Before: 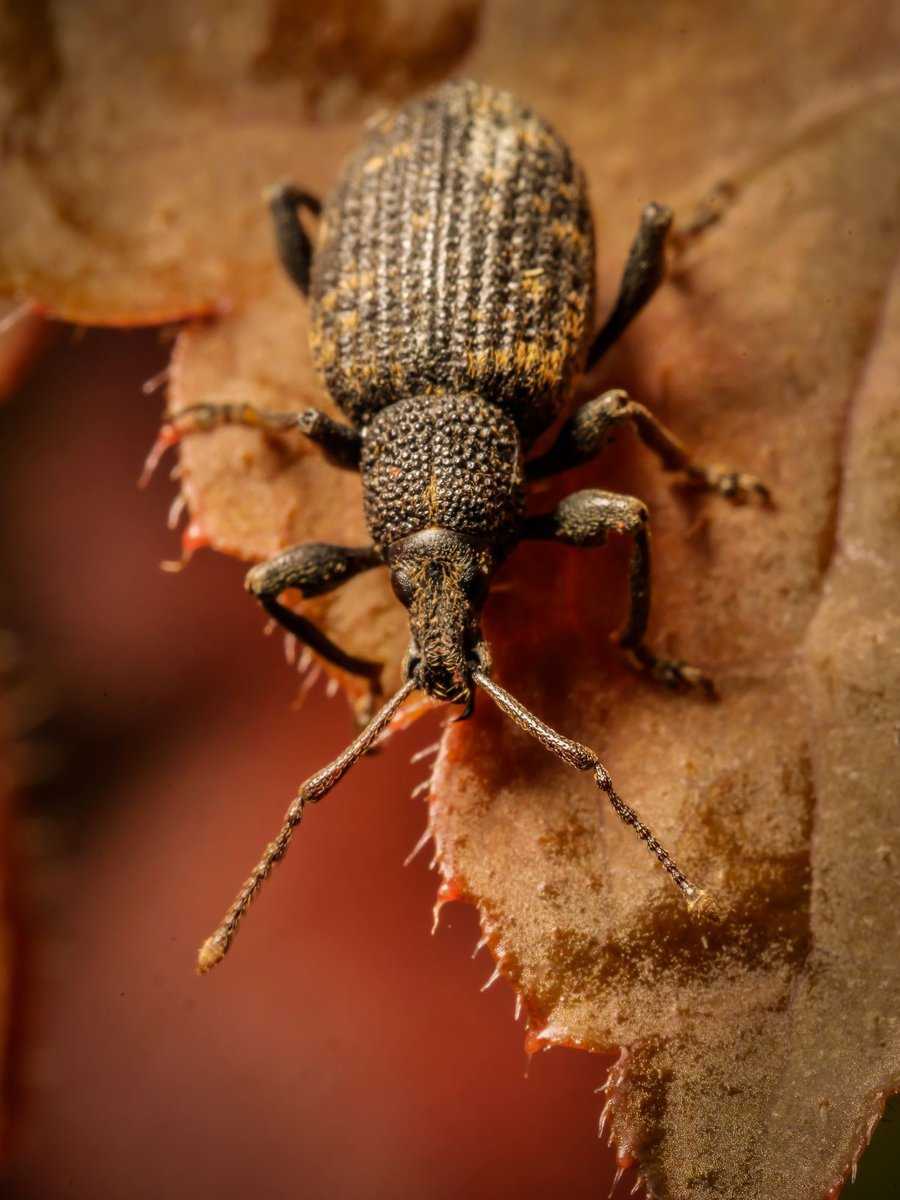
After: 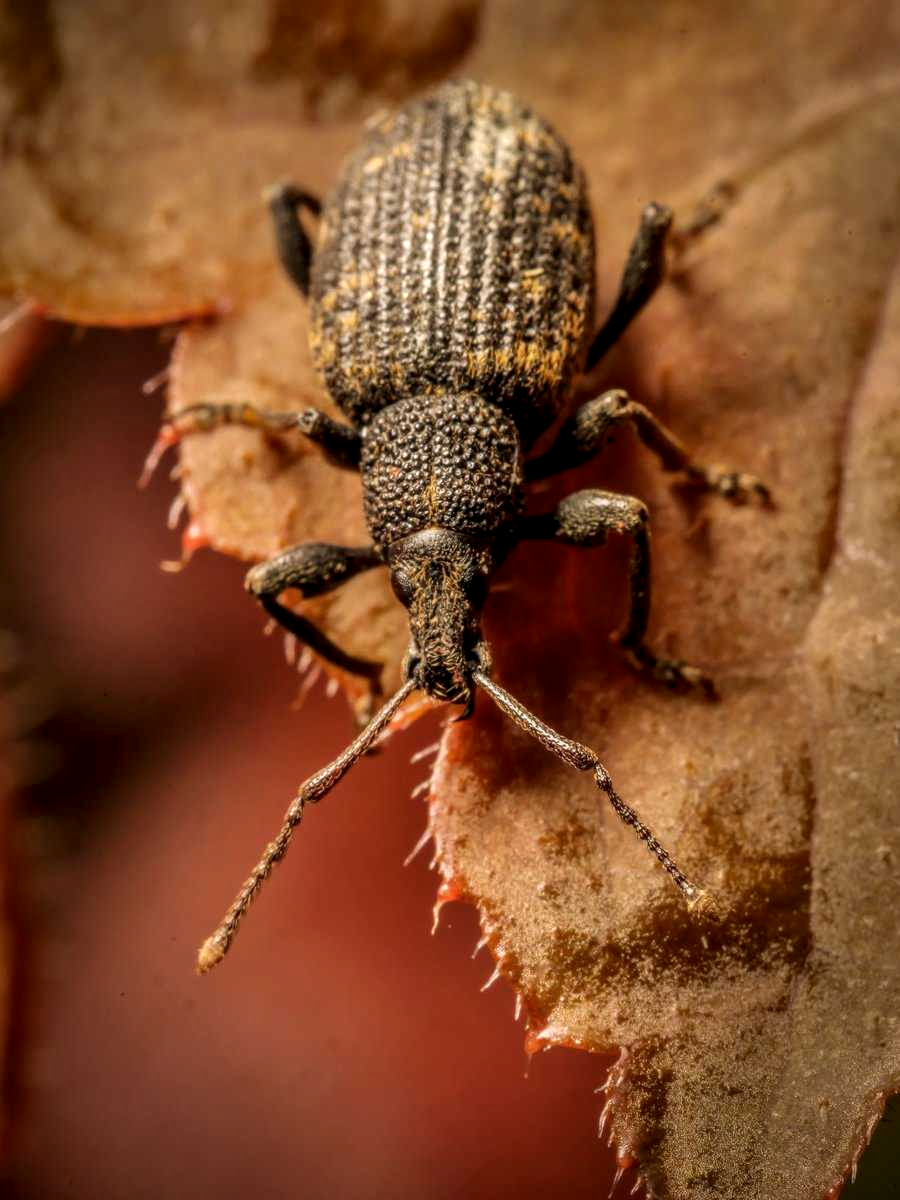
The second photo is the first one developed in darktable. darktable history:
shadows and highlights: shadows 4.1, highlights -17.6, soften with gaussian
local contrast: detail 130%
color correction: highlights a* -0.137, highlights b* 0.137
